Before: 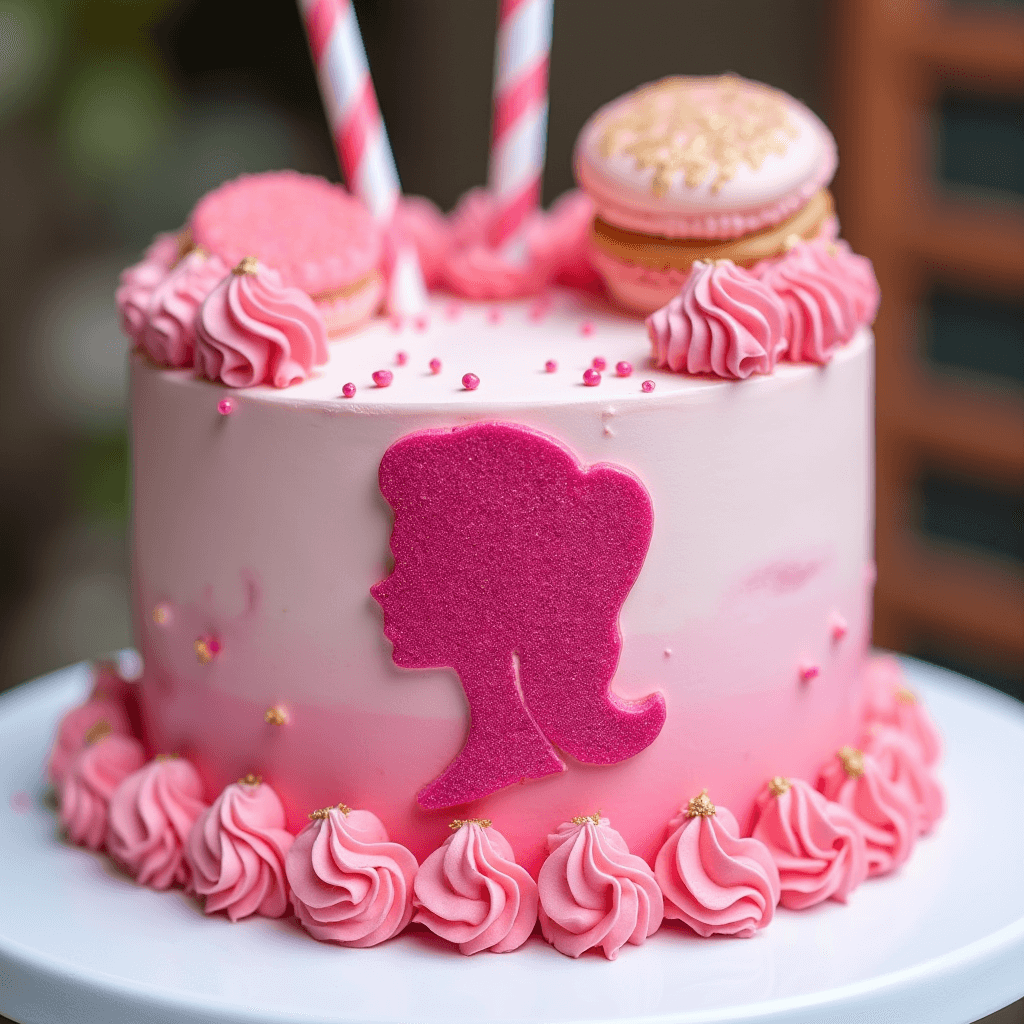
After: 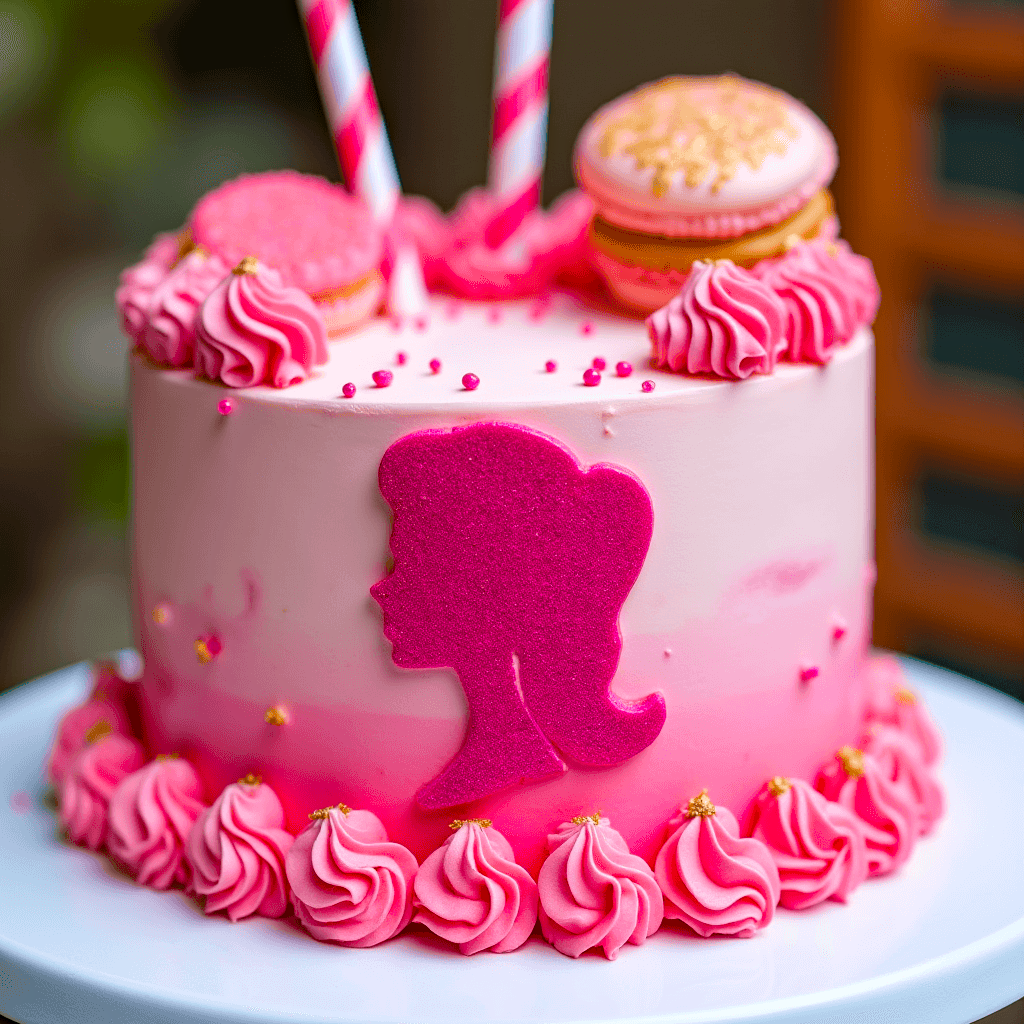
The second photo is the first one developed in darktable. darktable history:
color balance rgb: linear chroma grading › global chroma 15%, perceptual saturation grading › global saturation 30%
haze removal: compatibility mode true, adaptive false
